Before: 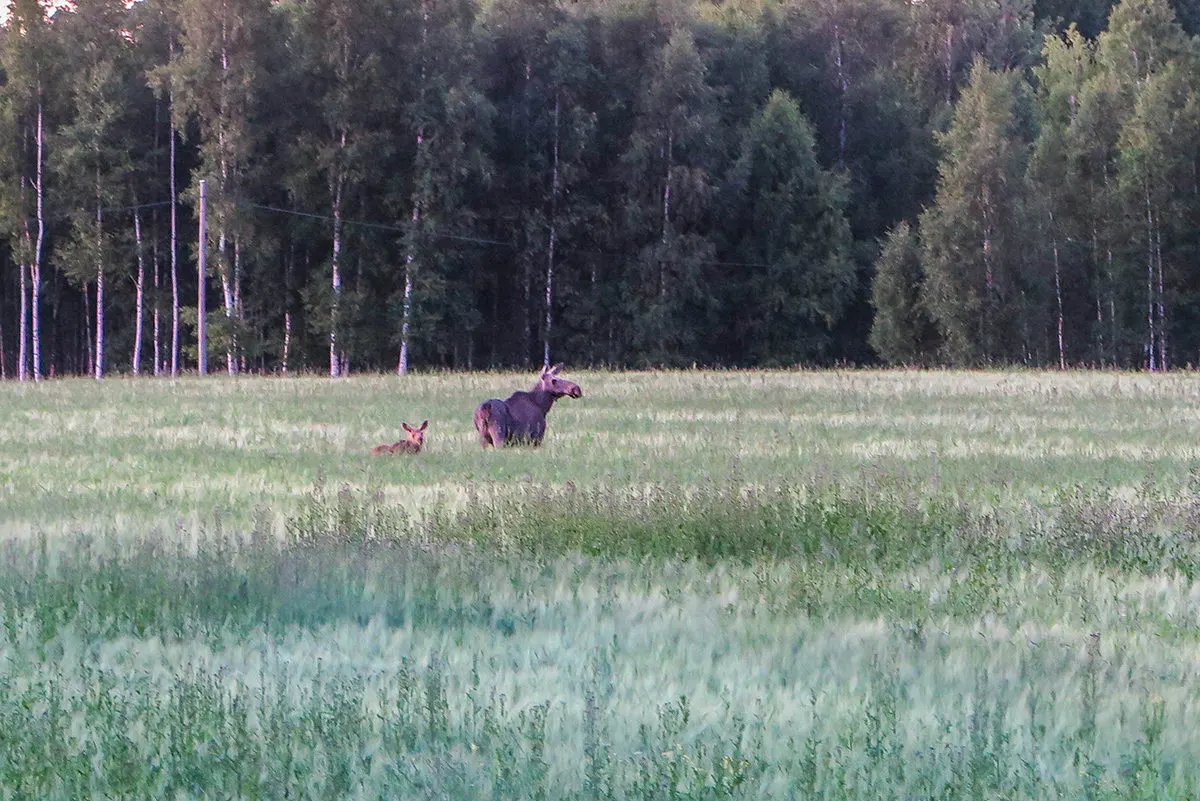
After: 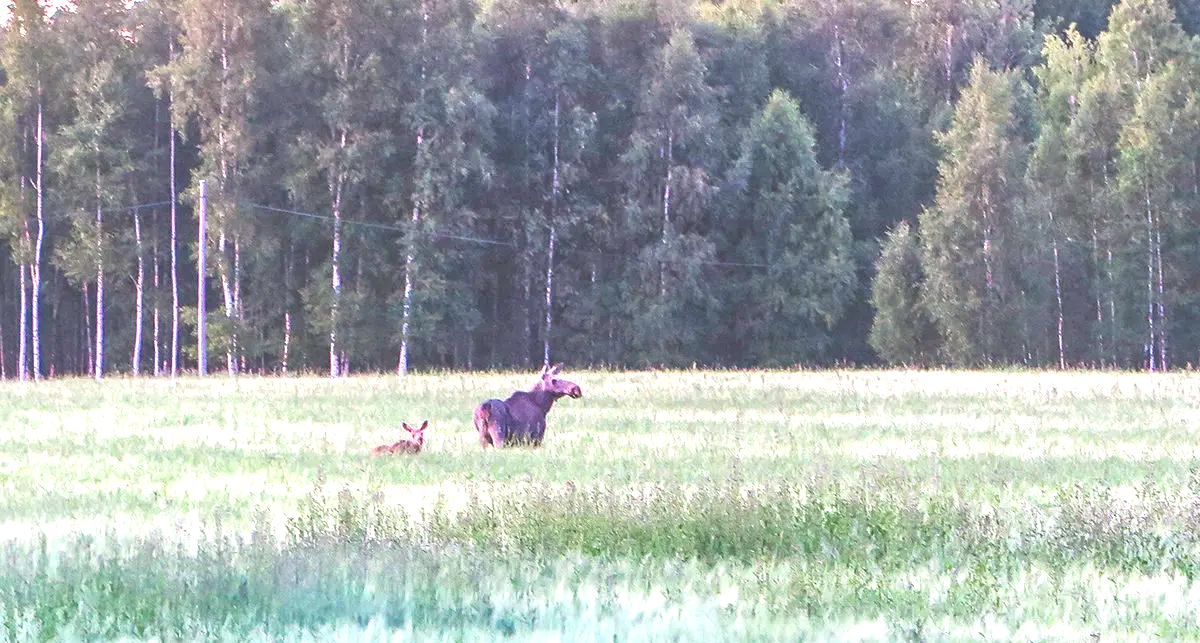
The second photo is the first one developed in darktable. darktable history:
tone equalizer: -7 EV 0.145 EV, -6 EV 0.614 EV, -5 EV 1.17 EV, -4 EV 1.34 EV, -3 EV 1.12 EV, -2 EV 0.6 EV, -1 EV 0.168 EV
exposure: black level correction -0.006, exposure 1 EV, compensate exposure bias true, compensate highlight preservation false
crop: bottom 19.675%
levels: levels [0, 0.48, 0.961]
